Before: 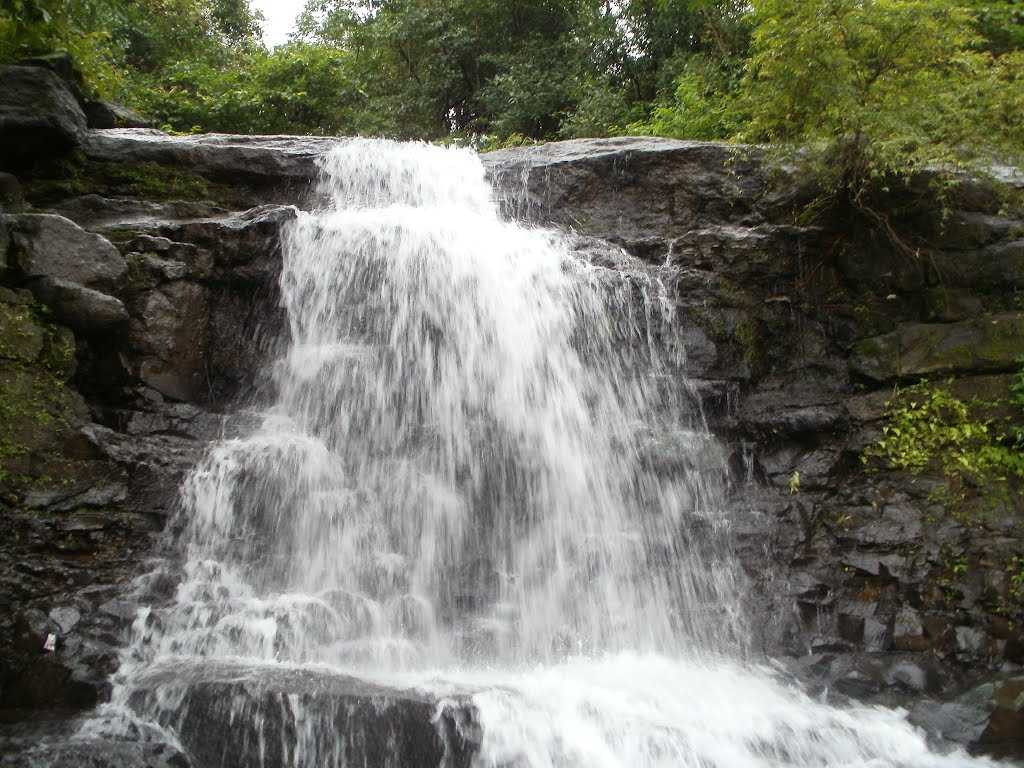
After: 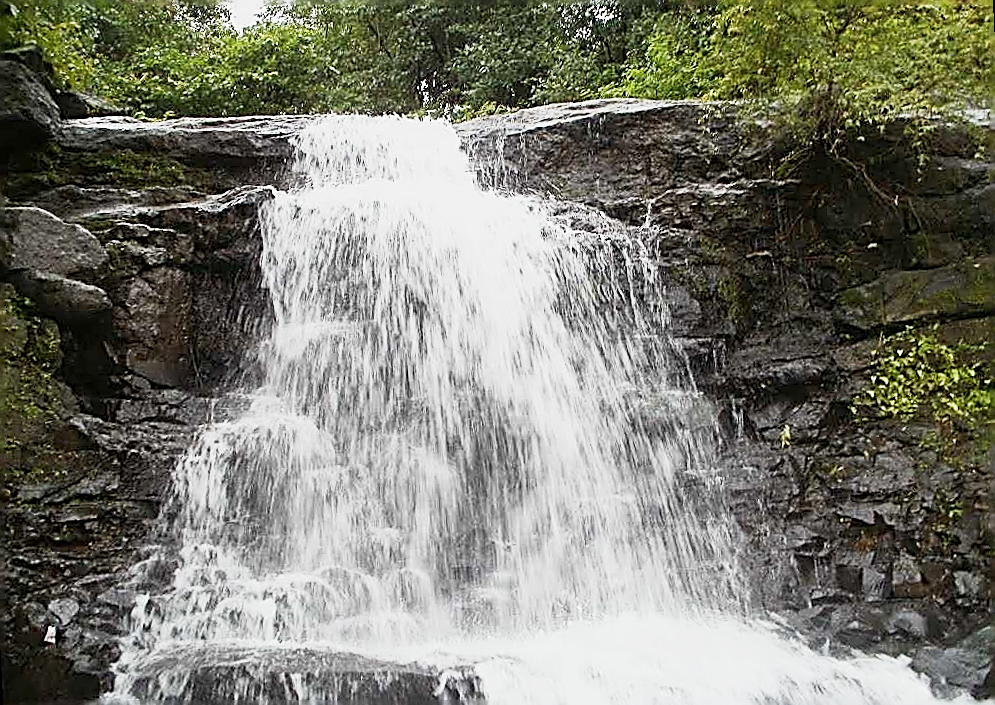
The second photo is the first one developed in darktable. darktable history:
sharpen: amount 2
rotate and perspective: rotation -3°, crop left 0.031, crop right 0.968, crop top 0.07, crop bottom 0.93
base curve: curves: ch0 [(0, 0) (0.088, 0.125) (0.176, 0.251) (0.354, 0.501) (0.613, 0.749) (1, 0.877)], preserve colors none
